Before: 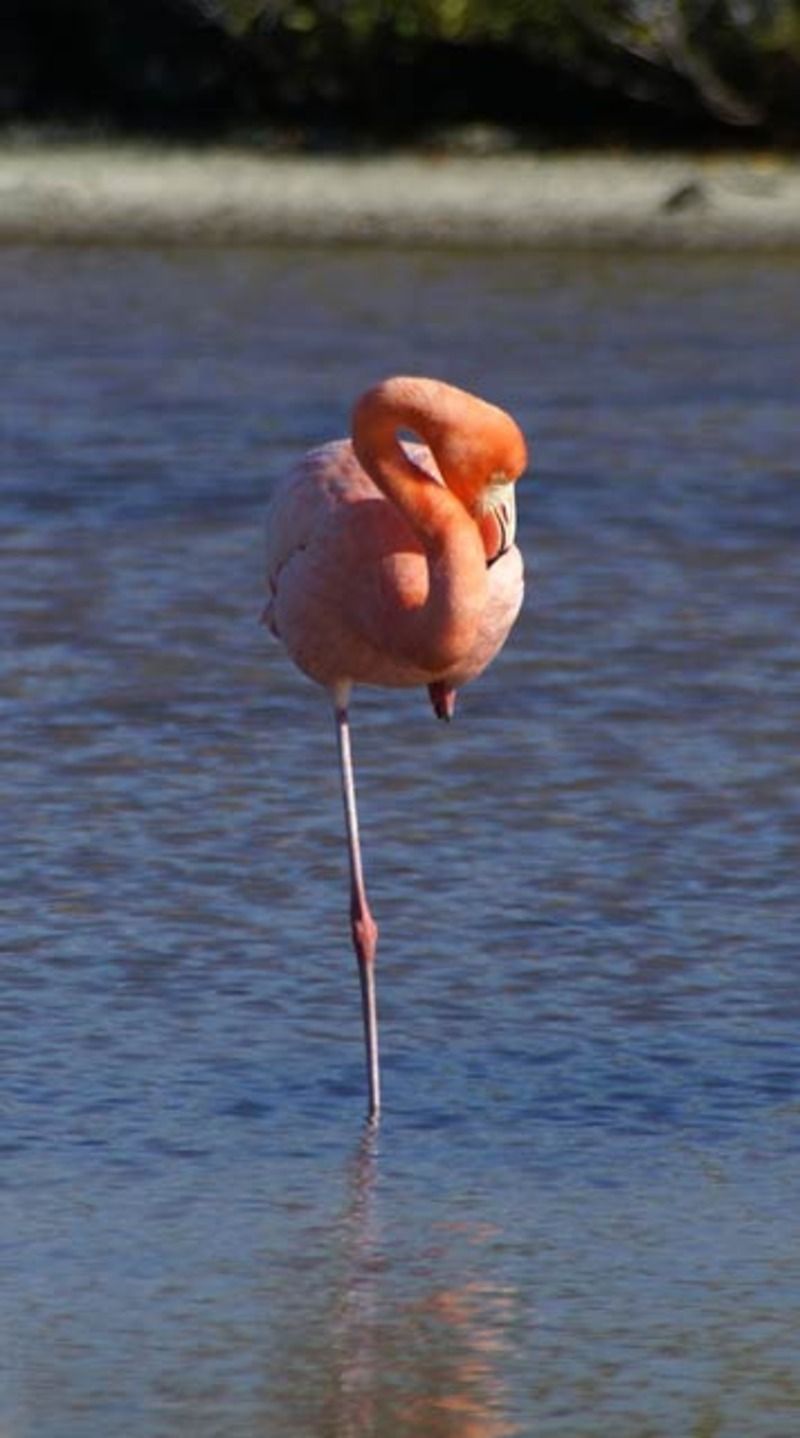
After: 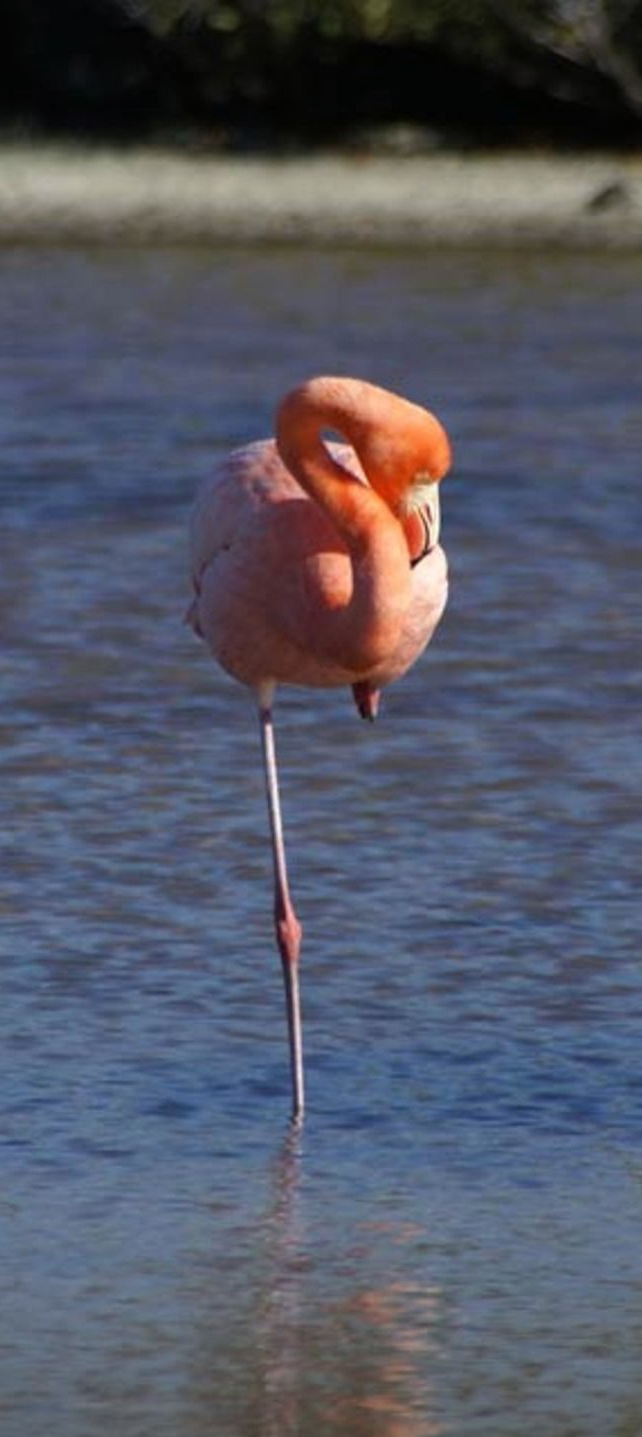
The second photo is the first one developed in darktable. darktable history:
crop and rotate: left 9.511%, right 10.139%
vignetting: fall-off start 100.69%, brightness -0.184, saturation -0.294, width/height ratio 1.31, unbound false
